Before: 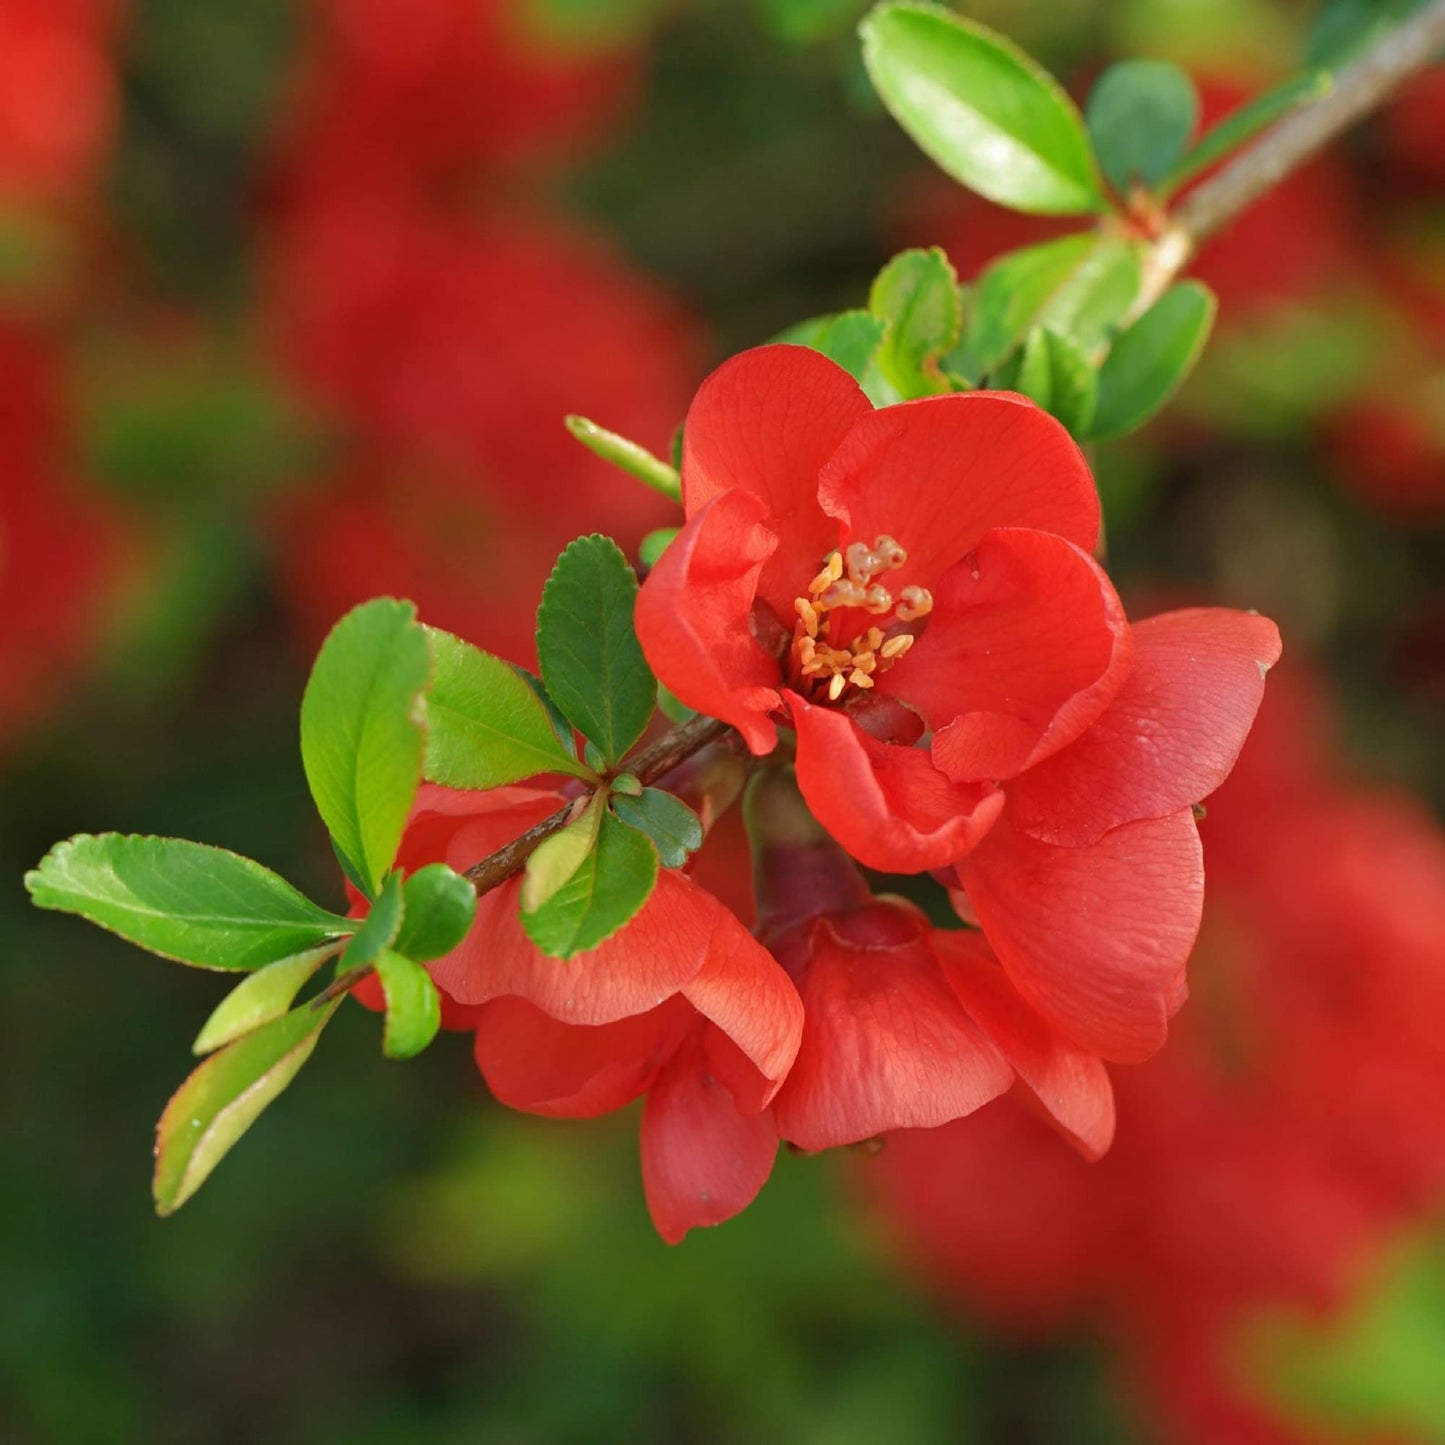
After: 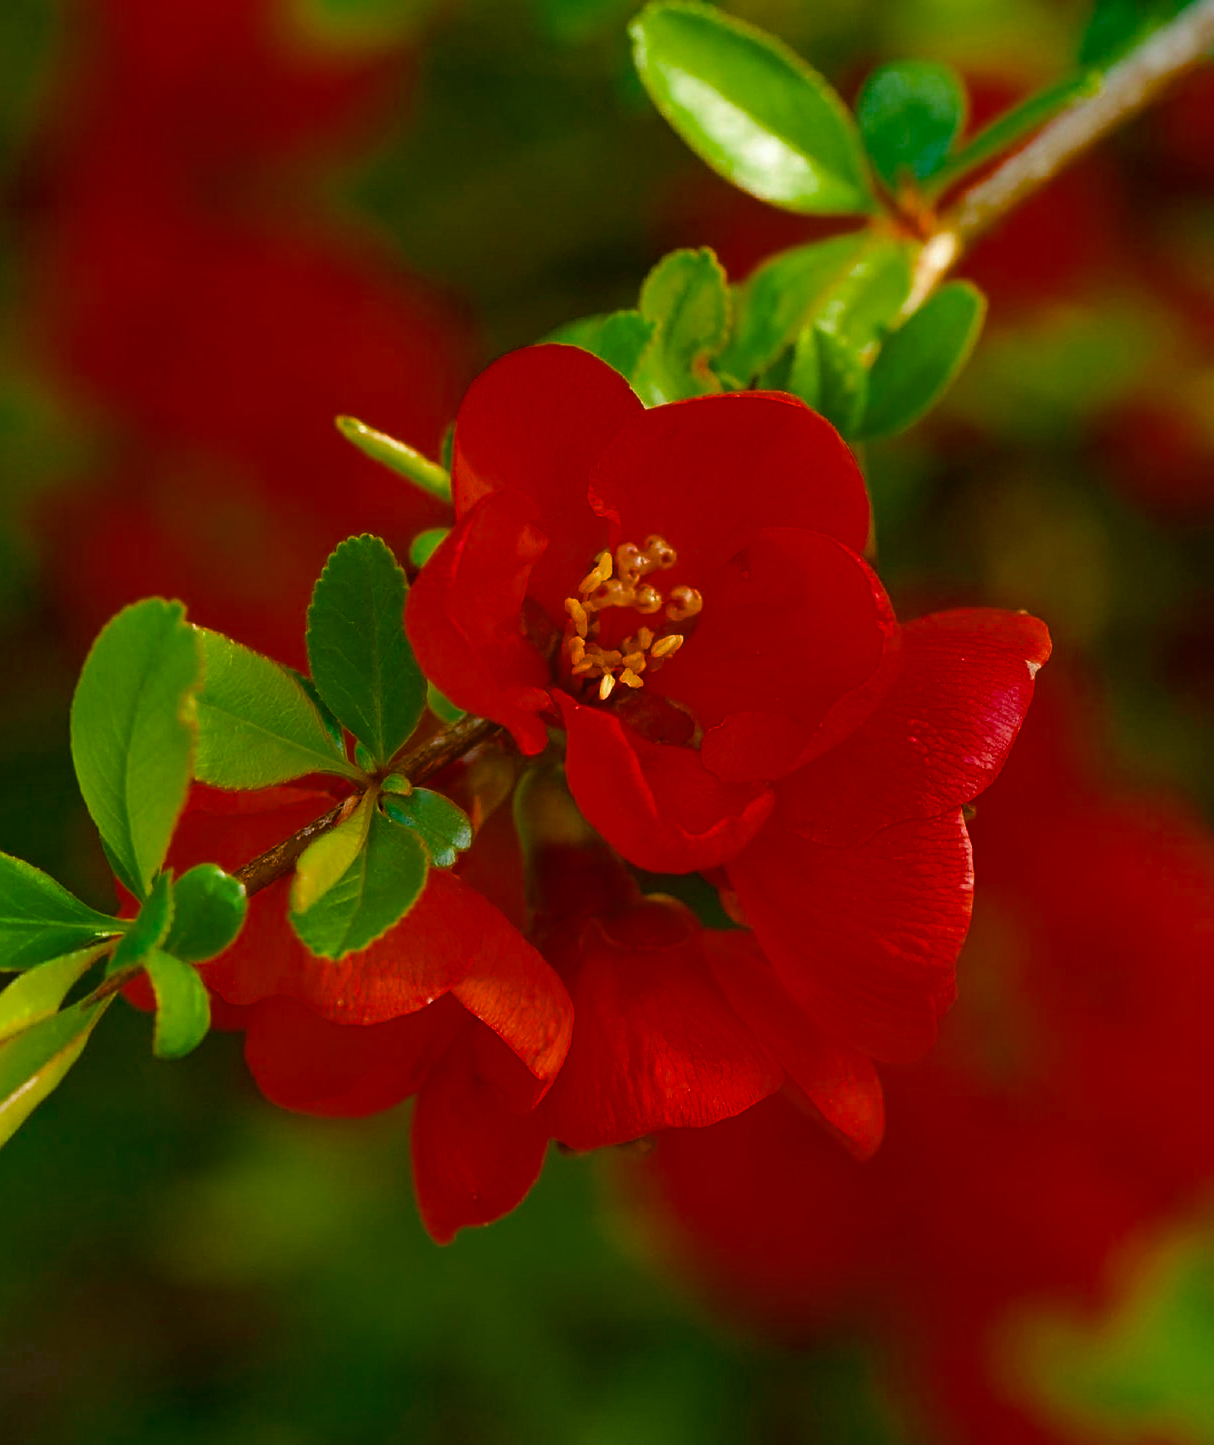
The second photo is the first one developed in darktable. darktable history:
color balance rgb: perceptual saturation grading › global saturation 37.289%, perceptual saturation grading › shadows 34.568%, global vibrance 6.793%, saturation formula JzAzBz (2021)
crop: left 15.936%
sharpen: on, module defaults
tone curve: curves: ch1 [(0, 0) (0.173, 0.145) (0.467, 0.477) (0.808, 0.611) (1, 1)]; ch2 [(0, 0) (0.255, 0.314) (0.498, 0.509) (0.694, 0.64) (1, 1)], color space Lab, linked channels, preserve colors none
